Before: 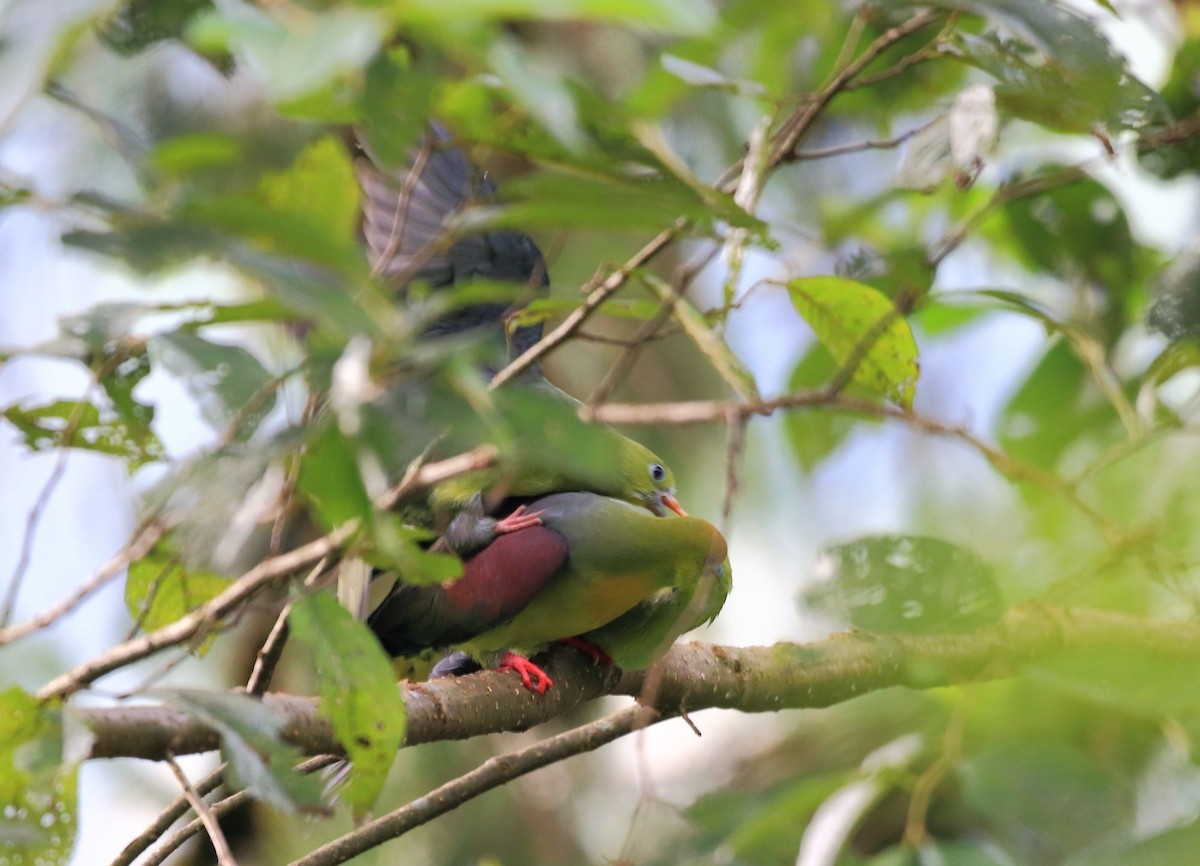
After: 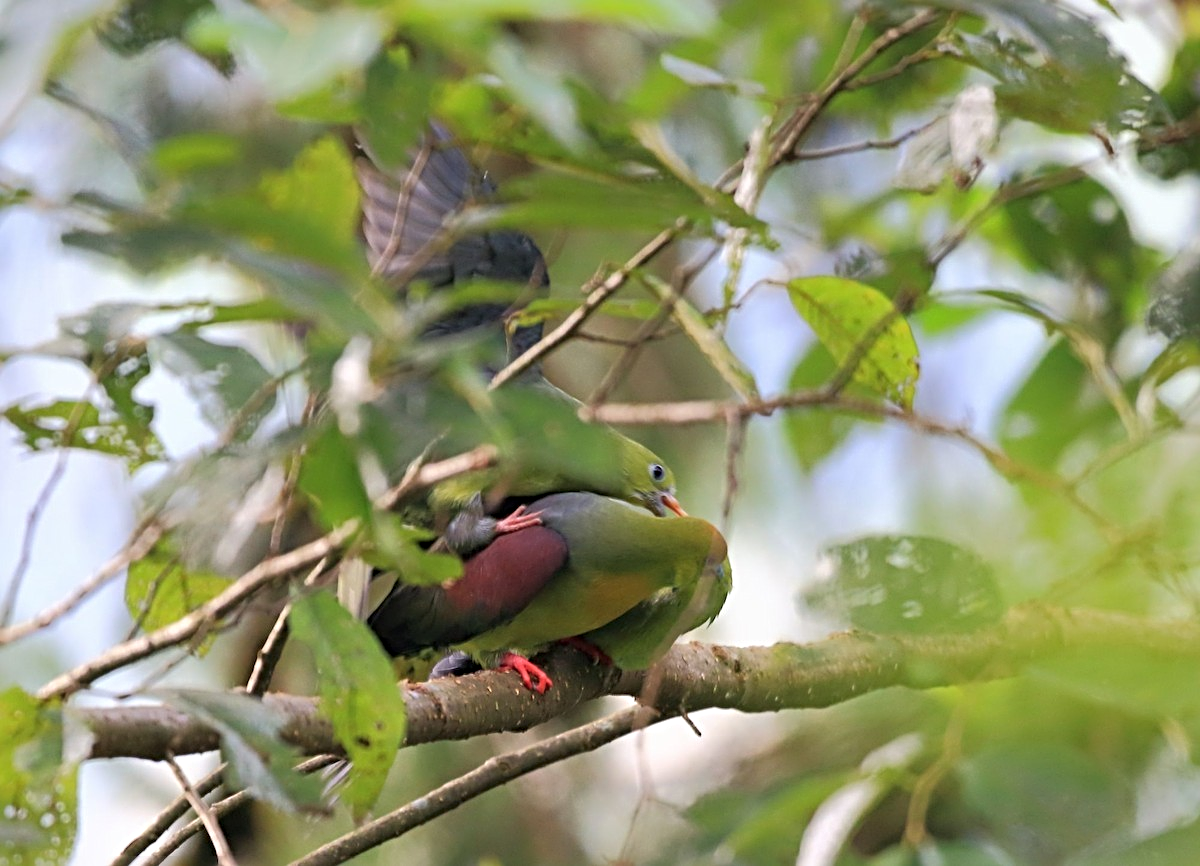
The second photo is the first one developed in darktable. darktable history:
sharpen: radius 3.949
